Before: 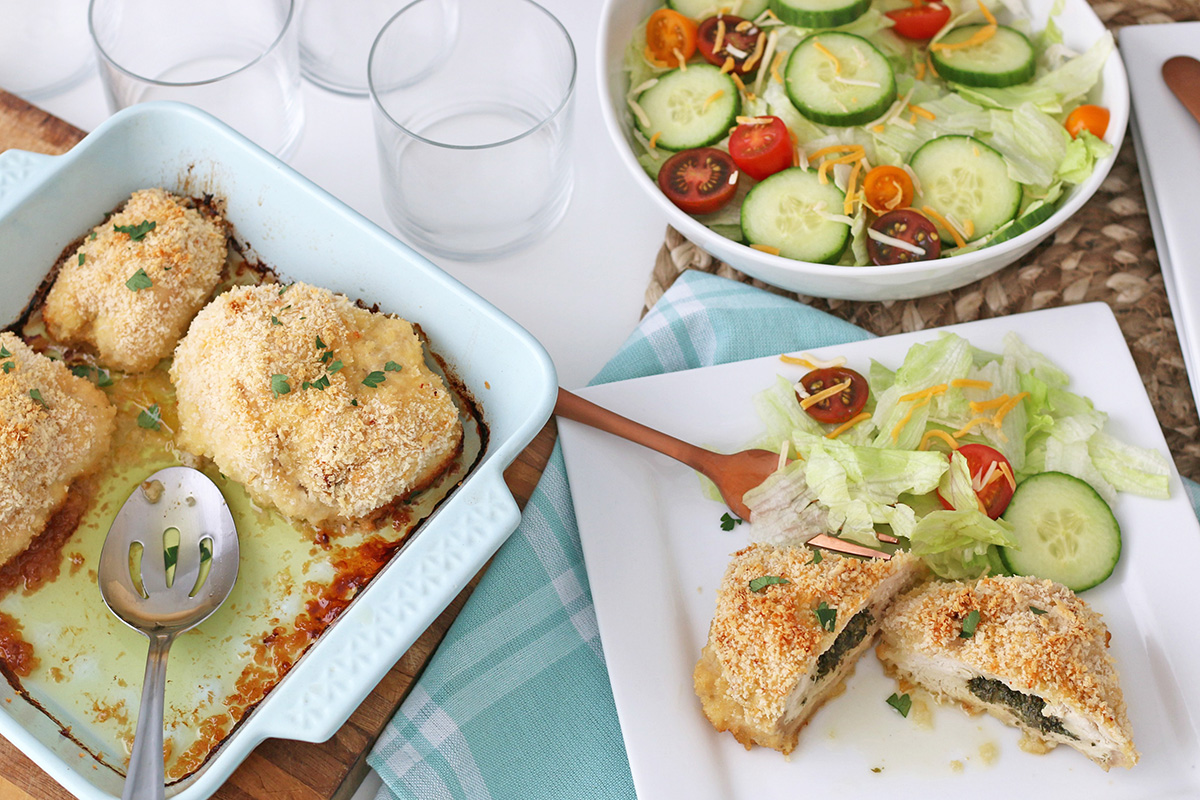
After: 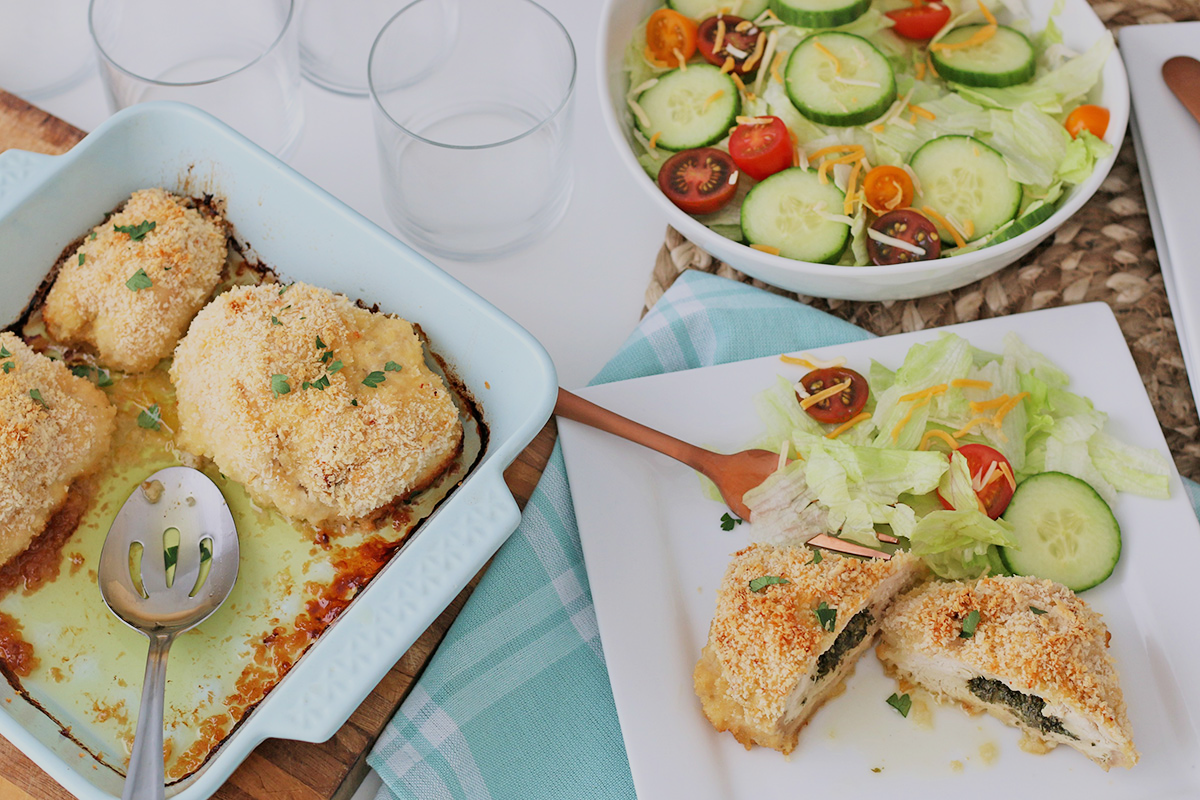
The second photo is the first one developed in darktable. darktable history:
filmic rgb: black relative exposure -7.65 EV, white relative exposure 4.56 EV, hardness 3.61, color science v6 (2022)
tone equalizer: on, module defaults
